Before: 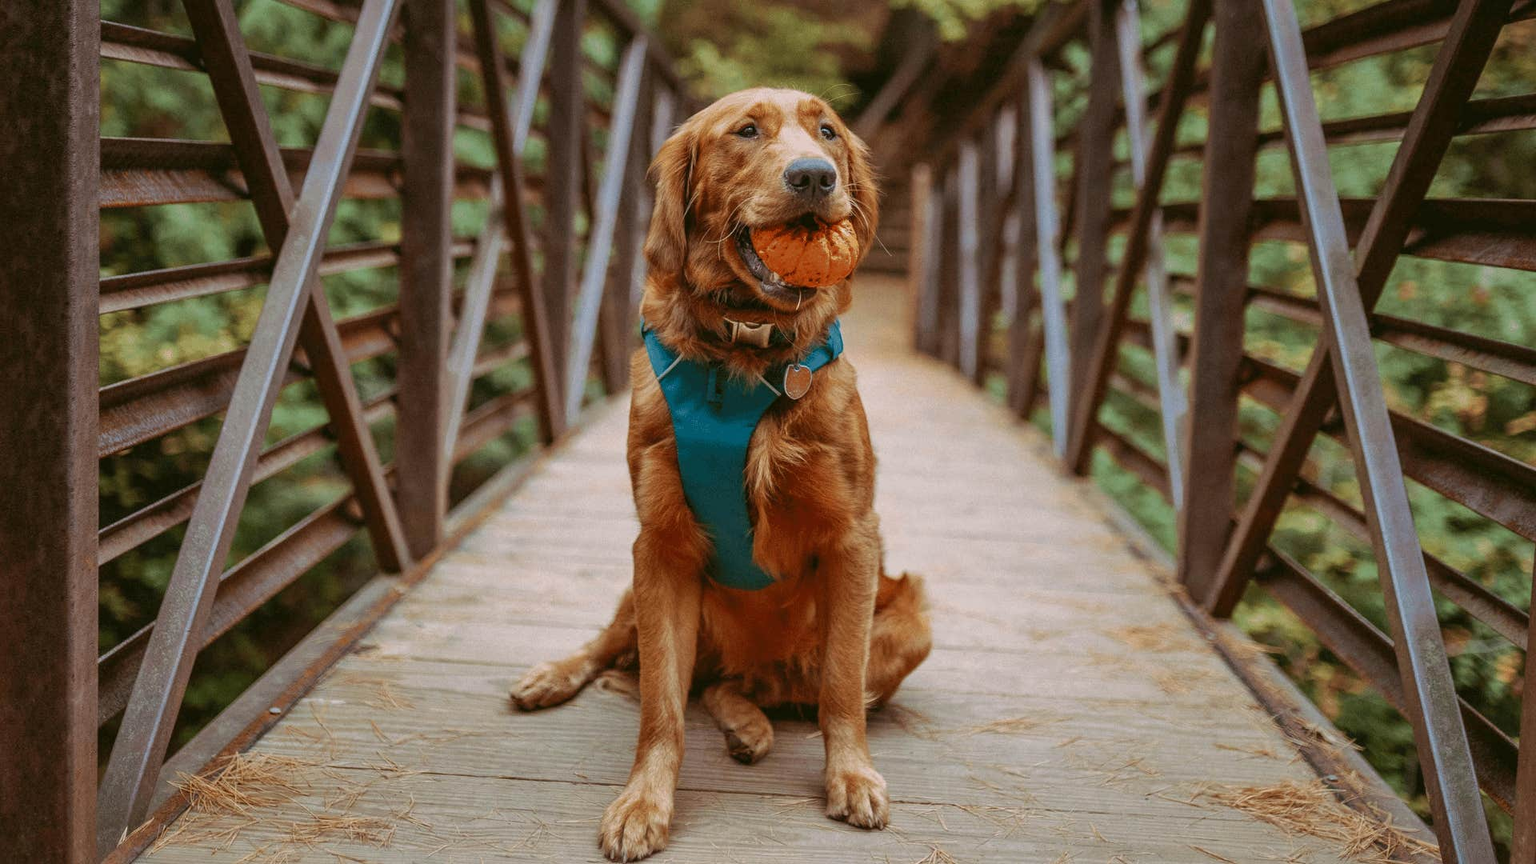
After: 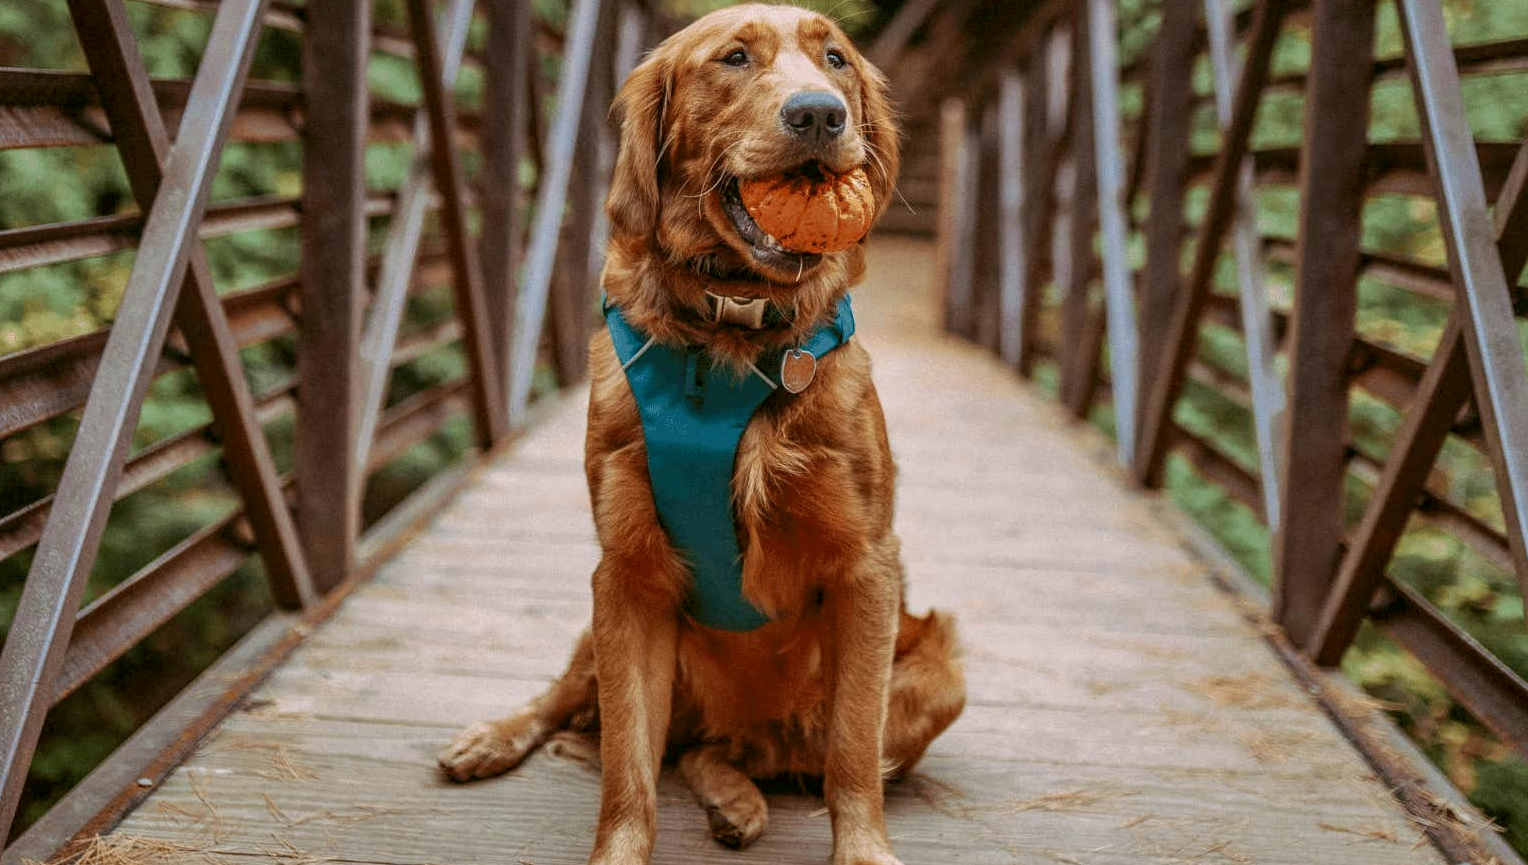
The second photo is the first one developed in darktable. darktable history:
local contrast: on, module defaults
crop and rotate: left 10.408%, top 9.899%, right 9.963%, bottom 9.956%
